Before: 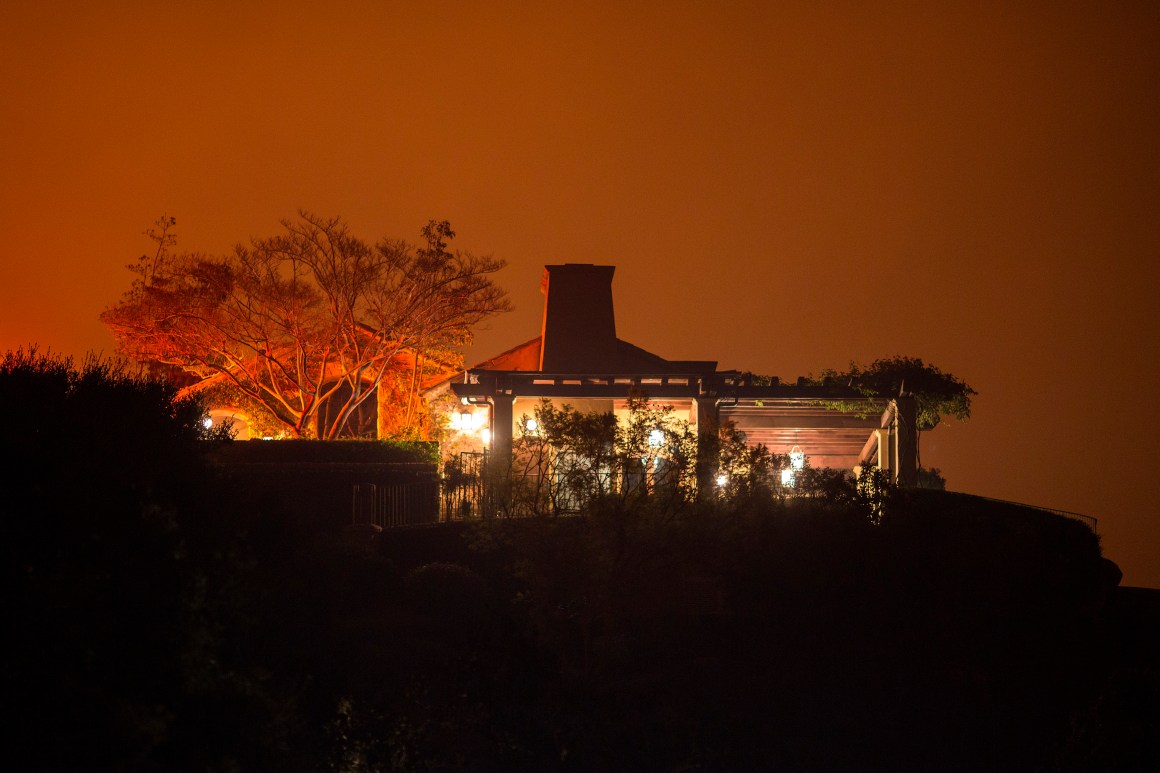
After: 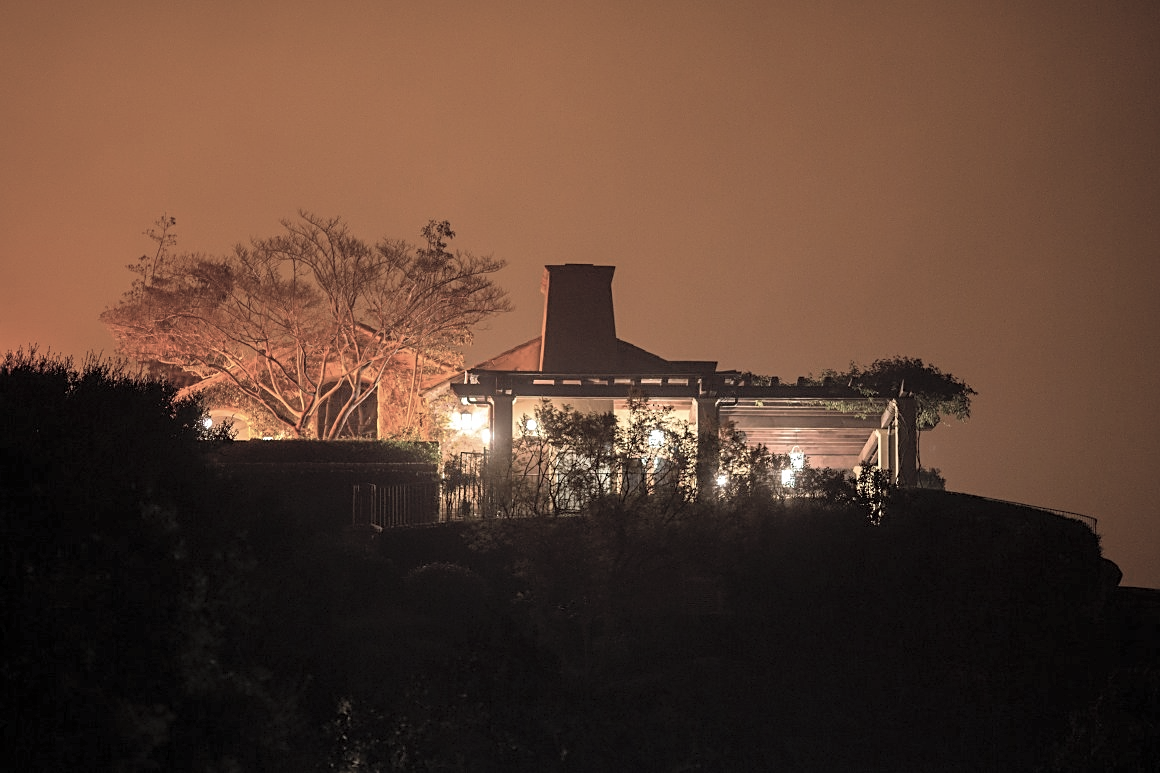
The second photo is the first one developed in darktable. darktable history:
contrast brightness saturation: brightness 0.181, saturation -0.493
sharpen: on, module defaults
